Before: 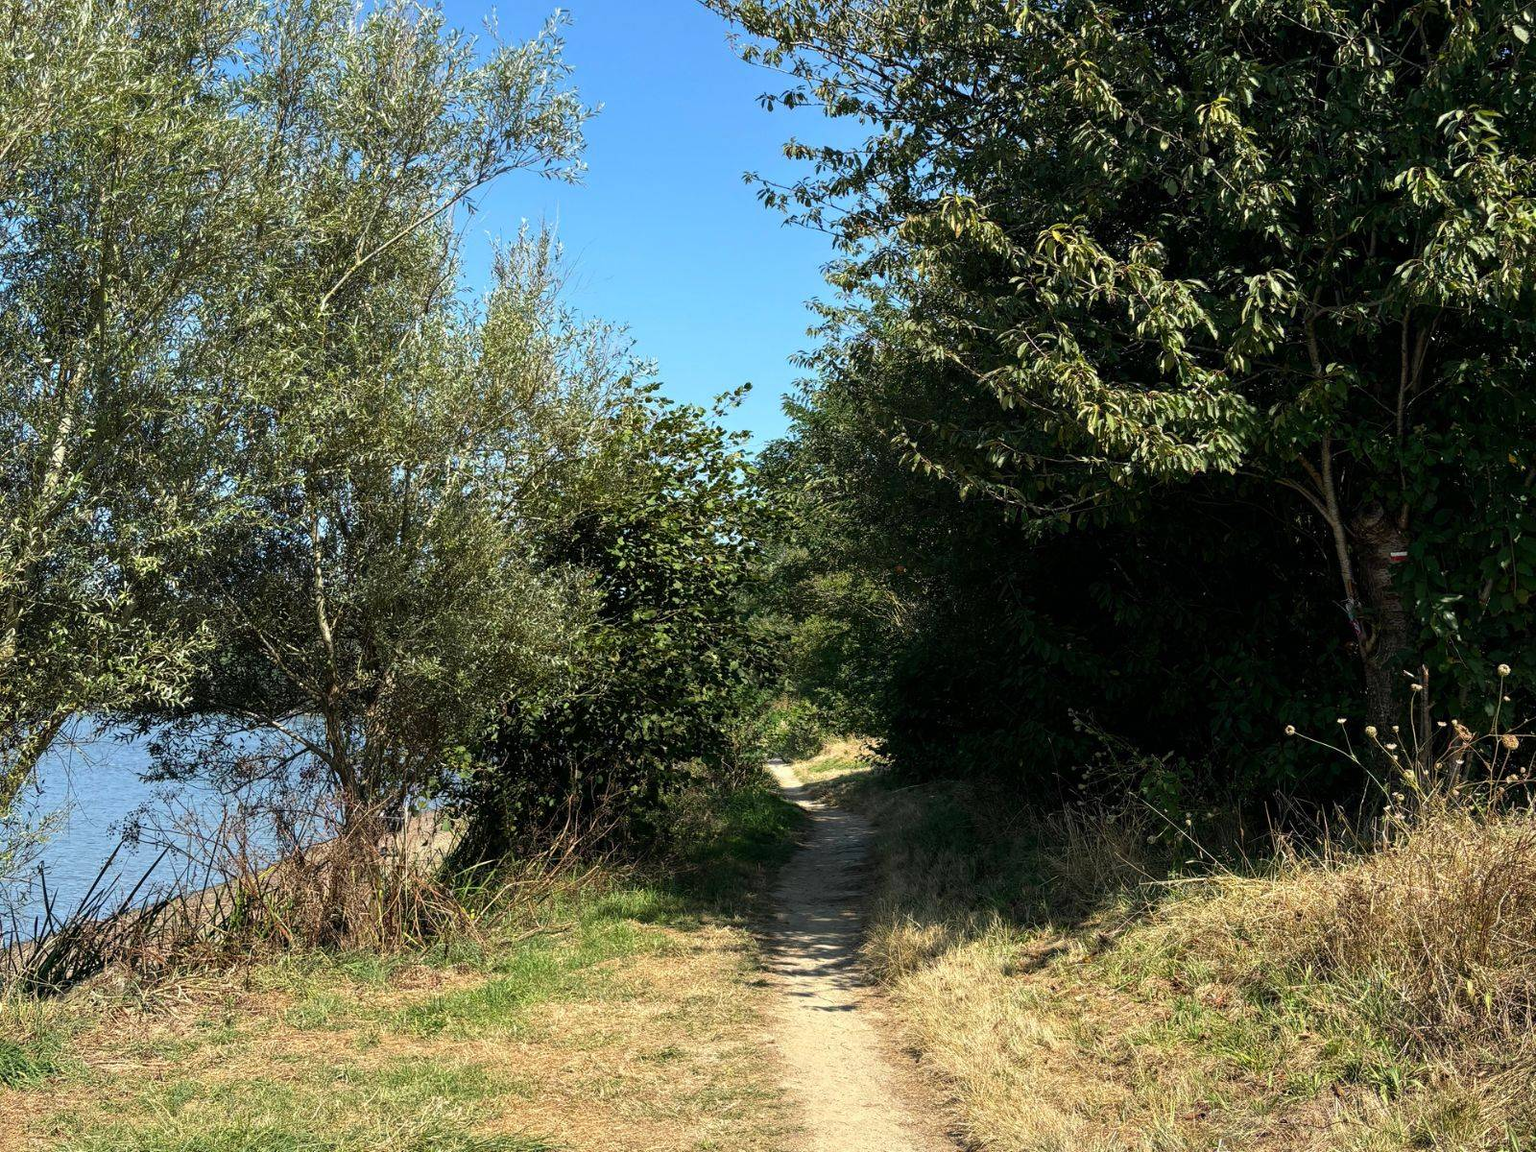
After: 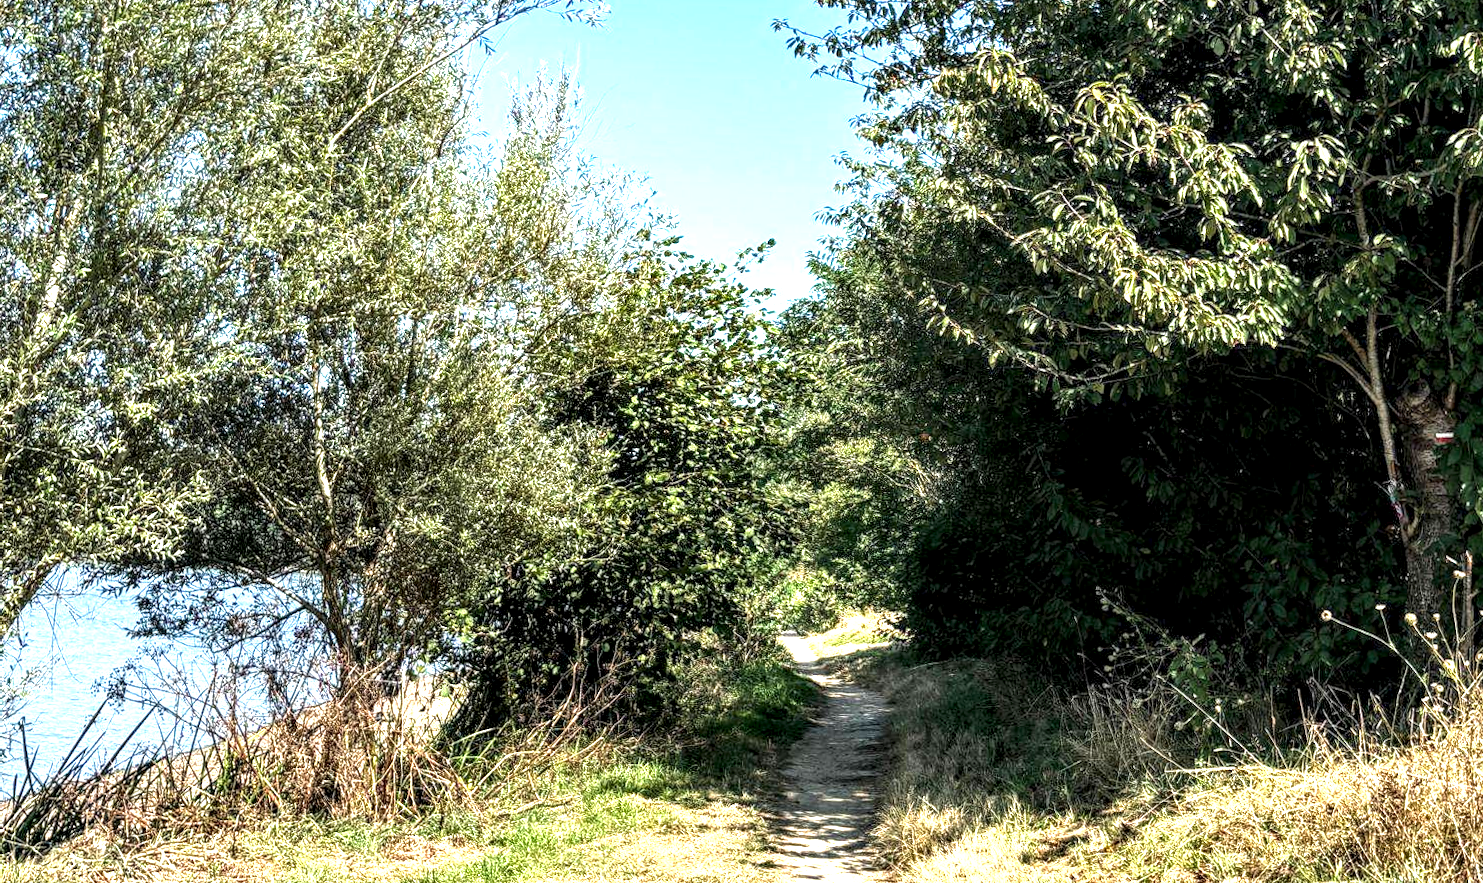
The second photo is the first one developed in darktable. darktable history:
exposure: black level correction 0, exposure 1.35 EV, compensate exposure bias true, compensate highlight preservation false
local contrast: highlights 19%, detail 186%
crop and rotate: angle 0.03°, top 11.643%, right 5.651%, bottom 11.189%
rotate and perspective: rotation 1.57°, crop left 0.018, crop right 0.982, crop top 0.039, crop bottom 0.961
